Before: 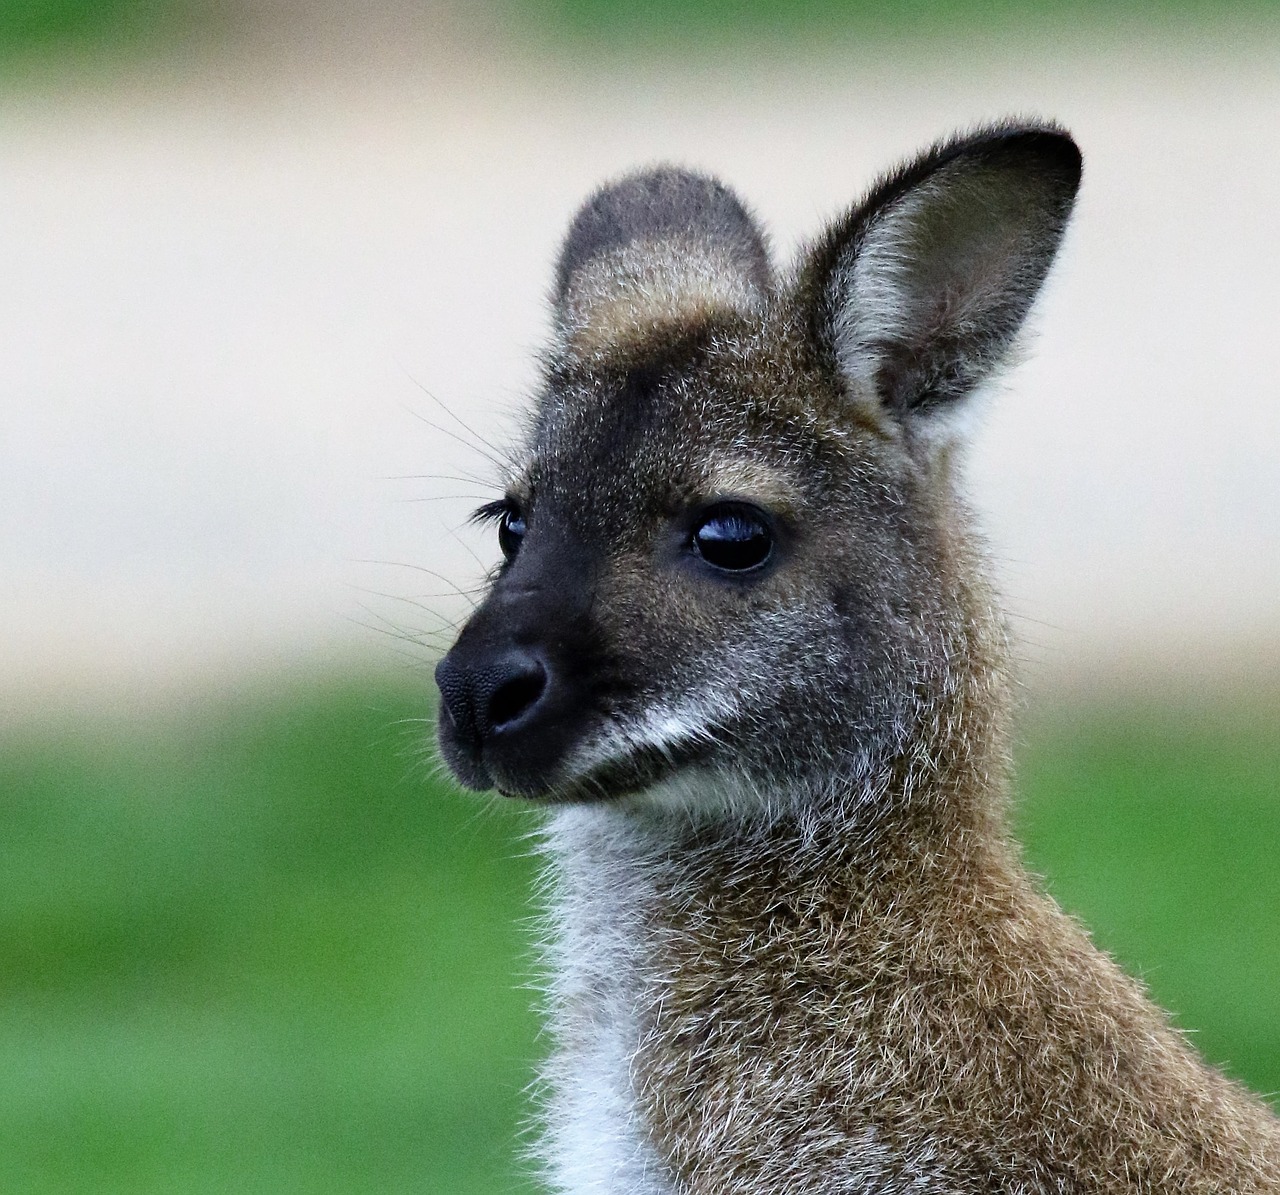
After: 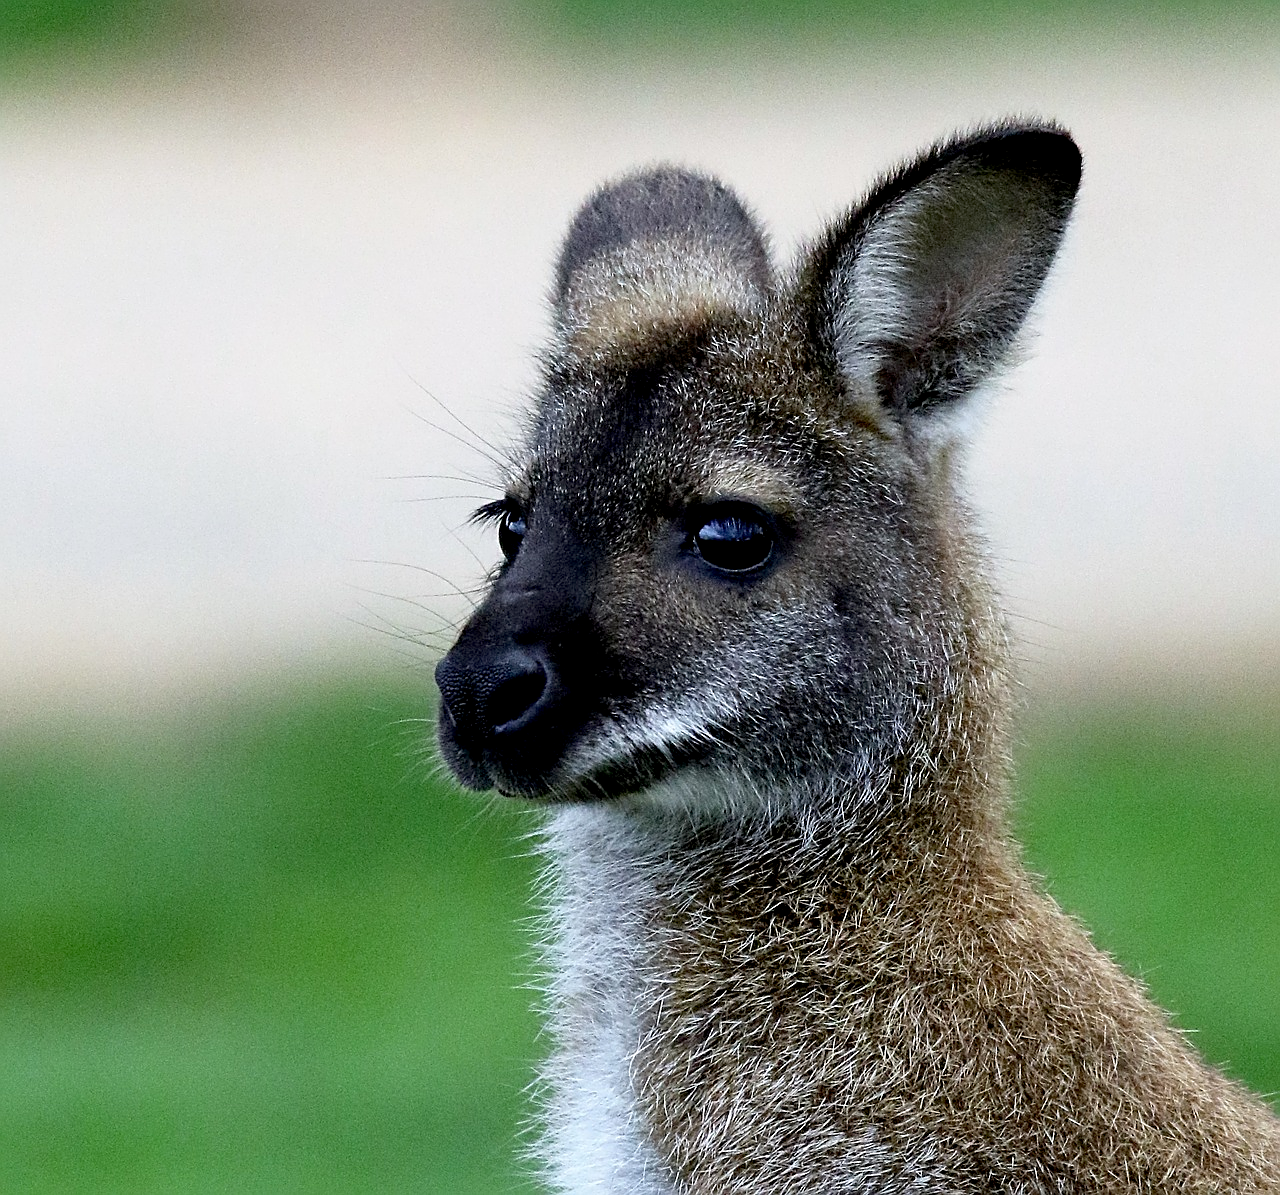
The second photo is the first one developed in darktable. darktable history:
sharpen: on, module defaults
exposure: black level correction 0.009, exposure 0.014 EV, compensate highlight preservation false
